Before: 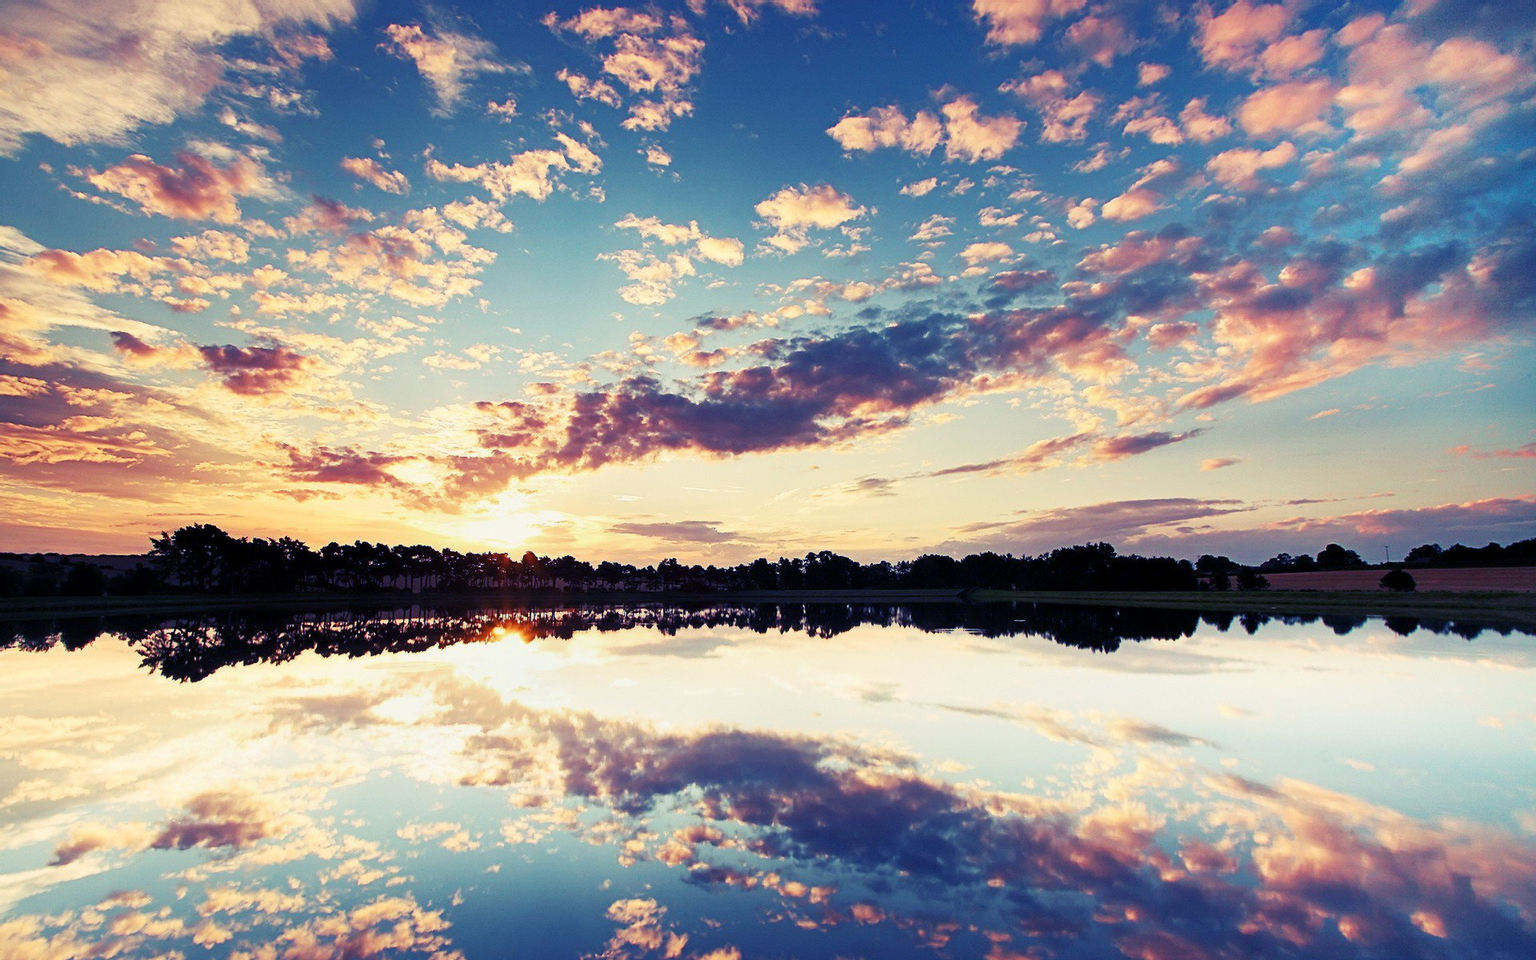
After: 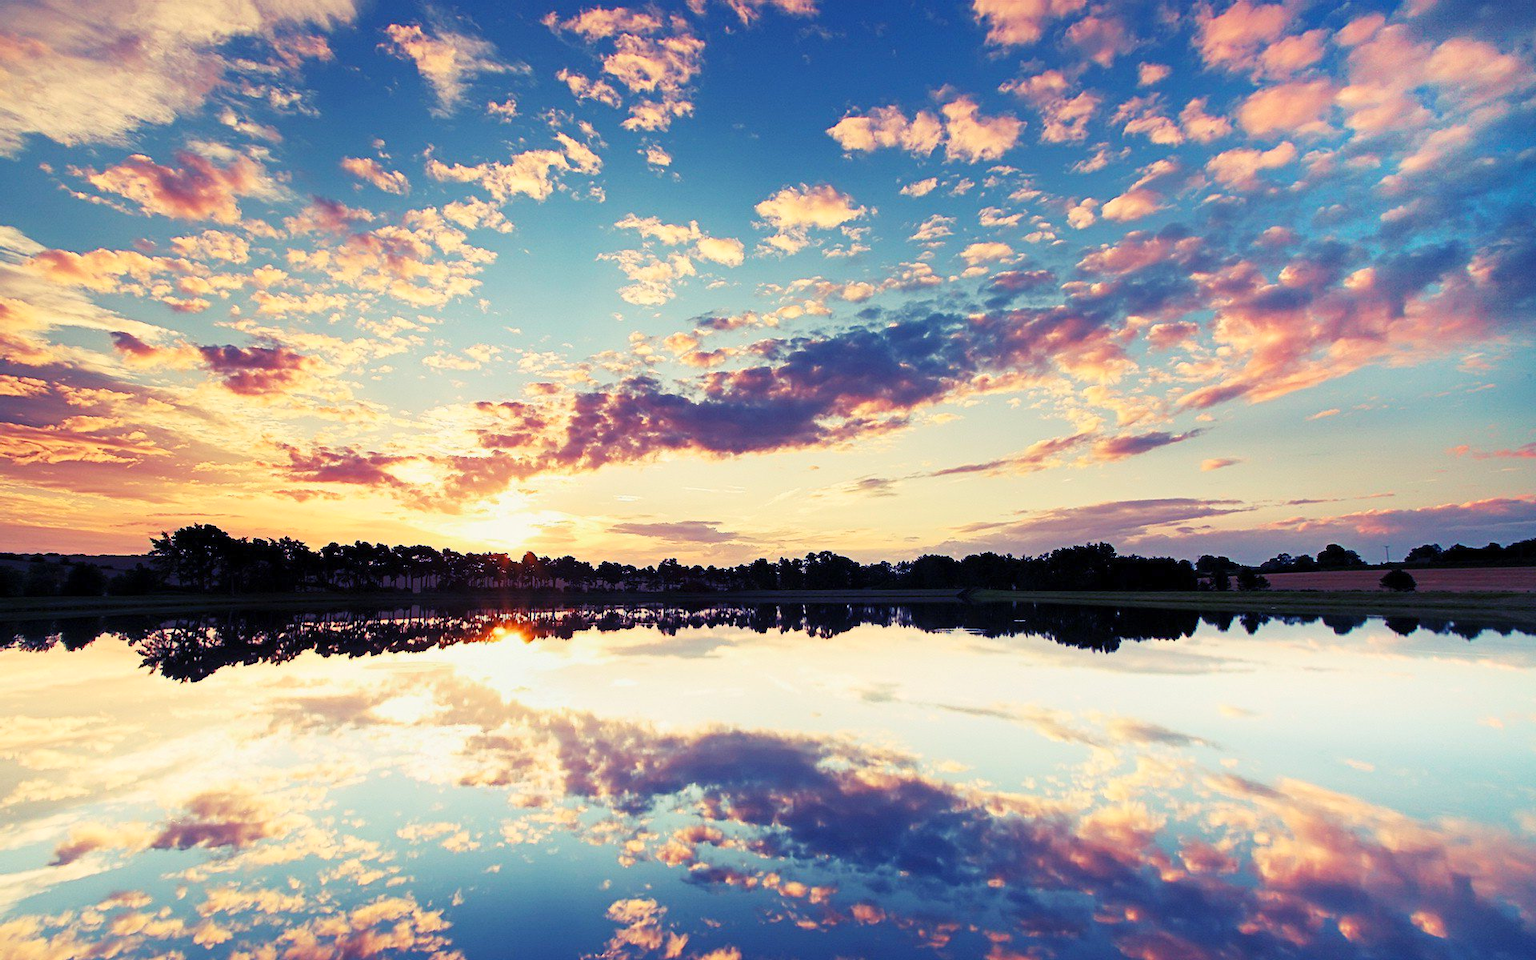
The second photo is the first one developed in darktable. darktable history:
contrast brightness saturation: contrast 0.032, brightness 0.061, saturation 0.126
